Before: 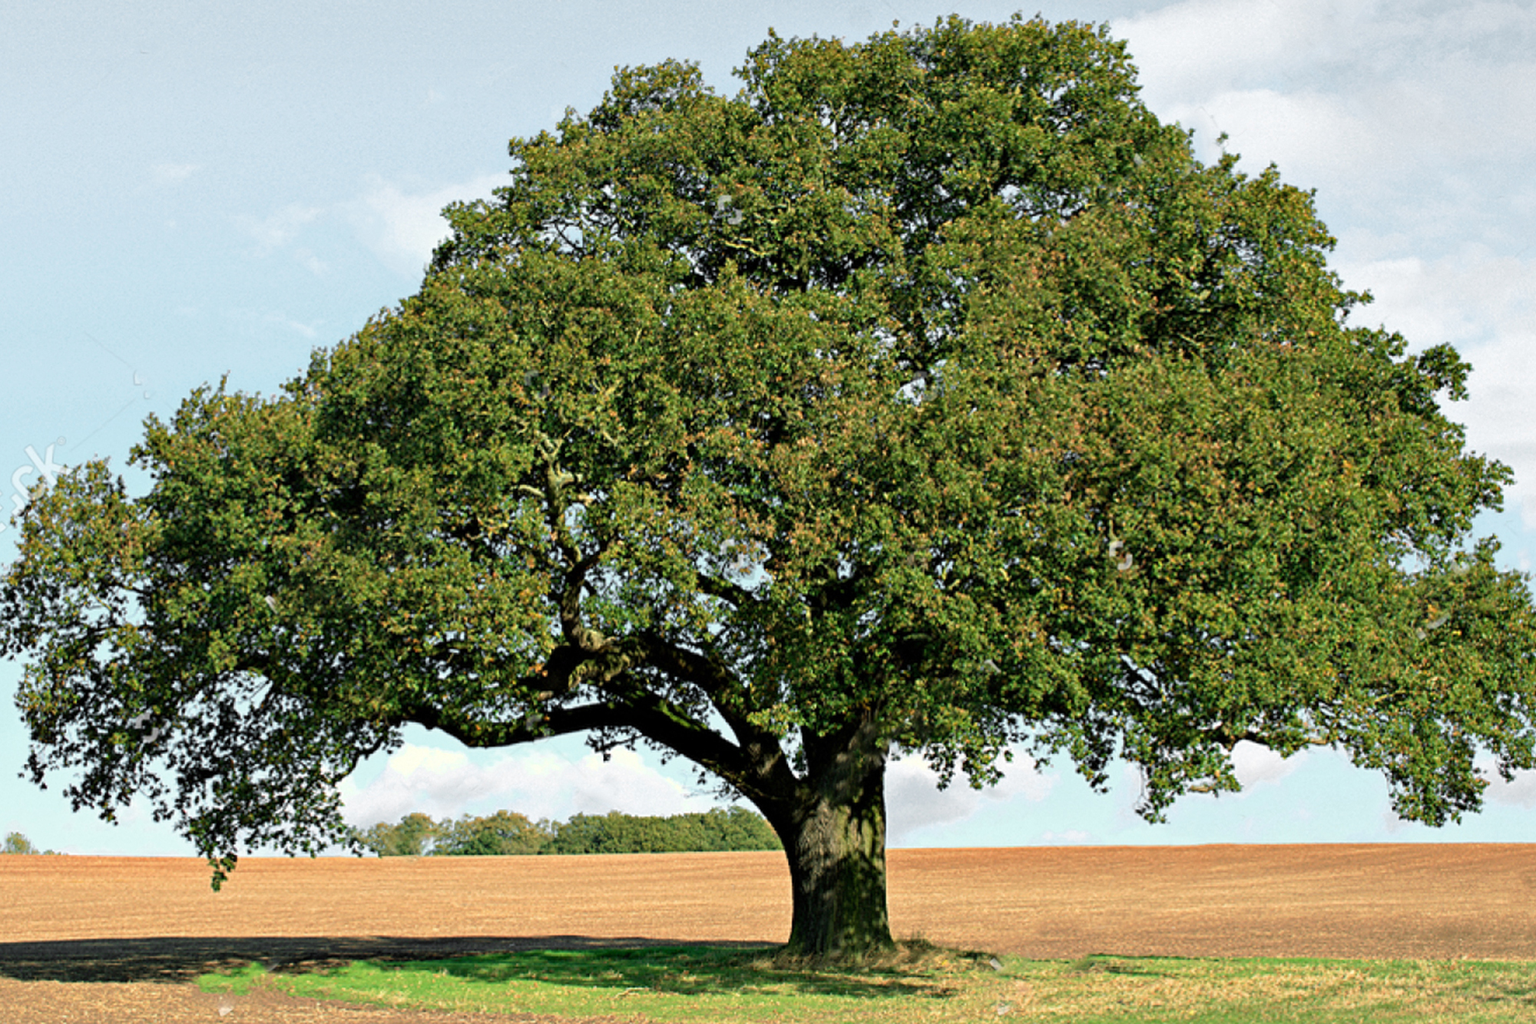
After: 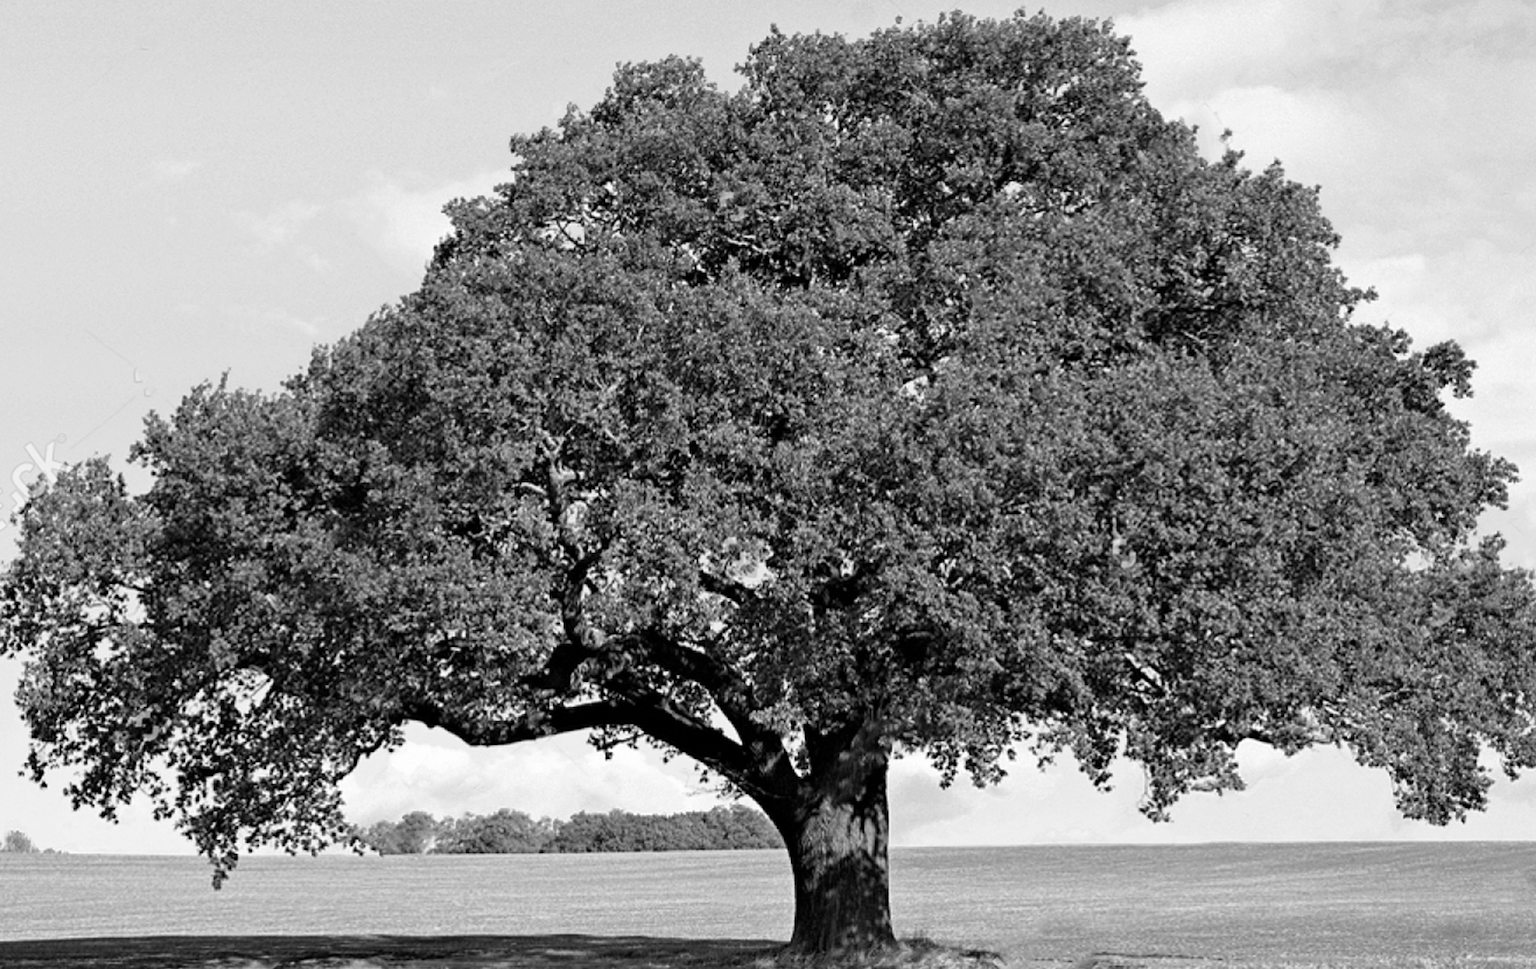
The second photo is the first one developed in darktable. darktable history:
monochrome: on, module defaults
crop: top 0.448%, right 0.264%, bottom 5.045%
